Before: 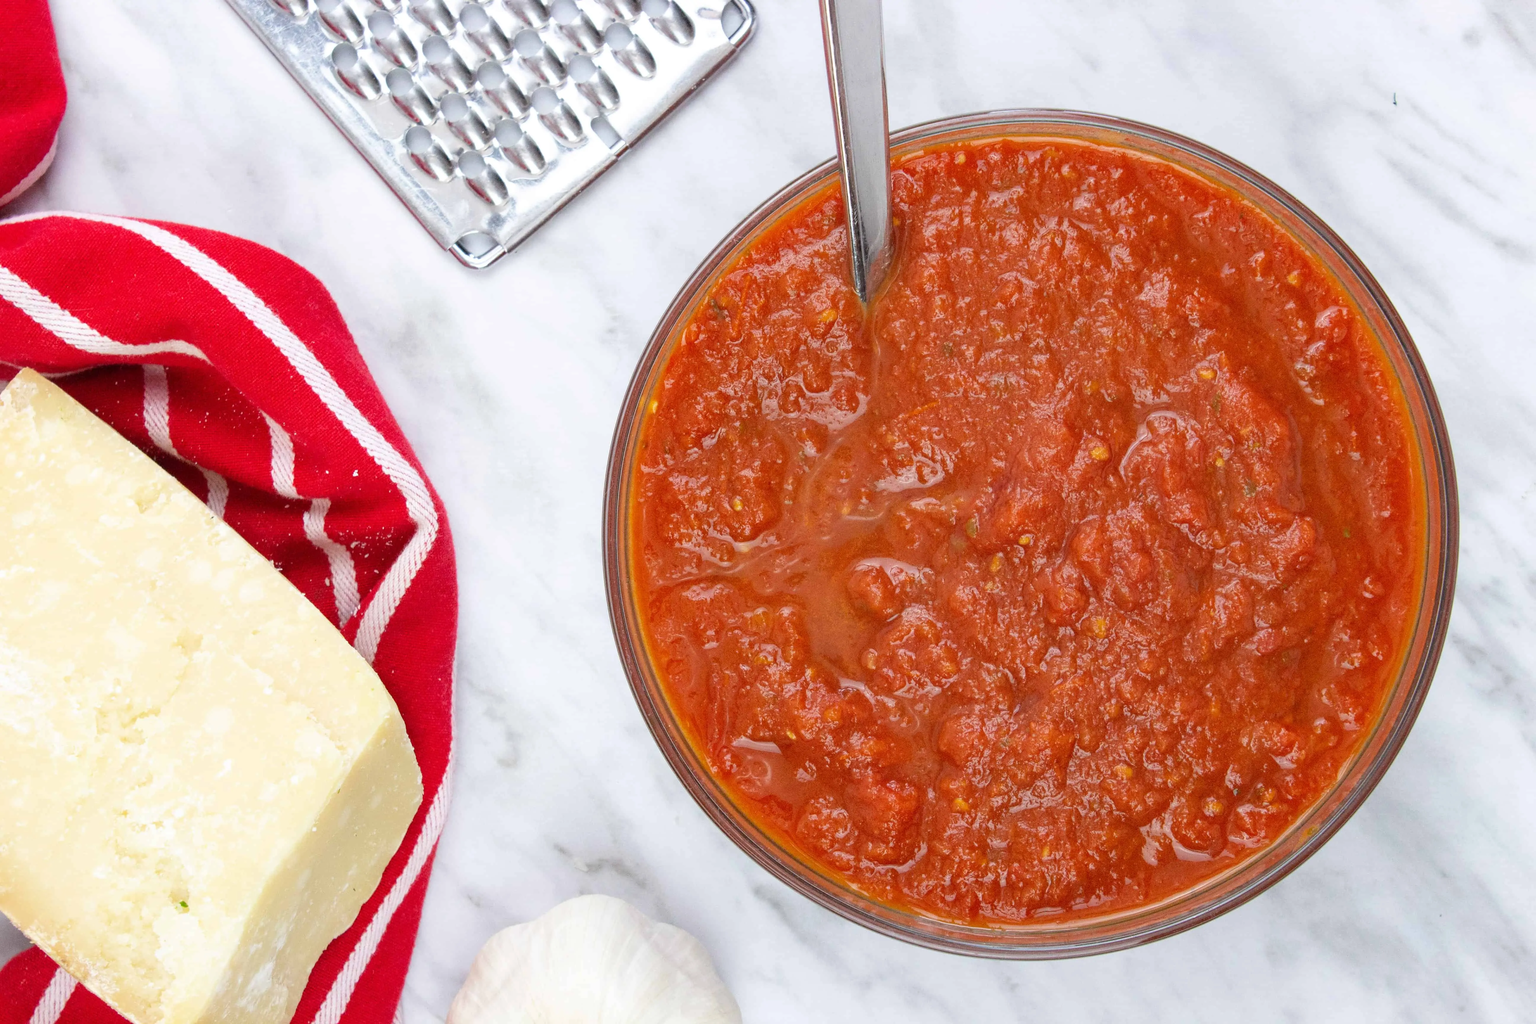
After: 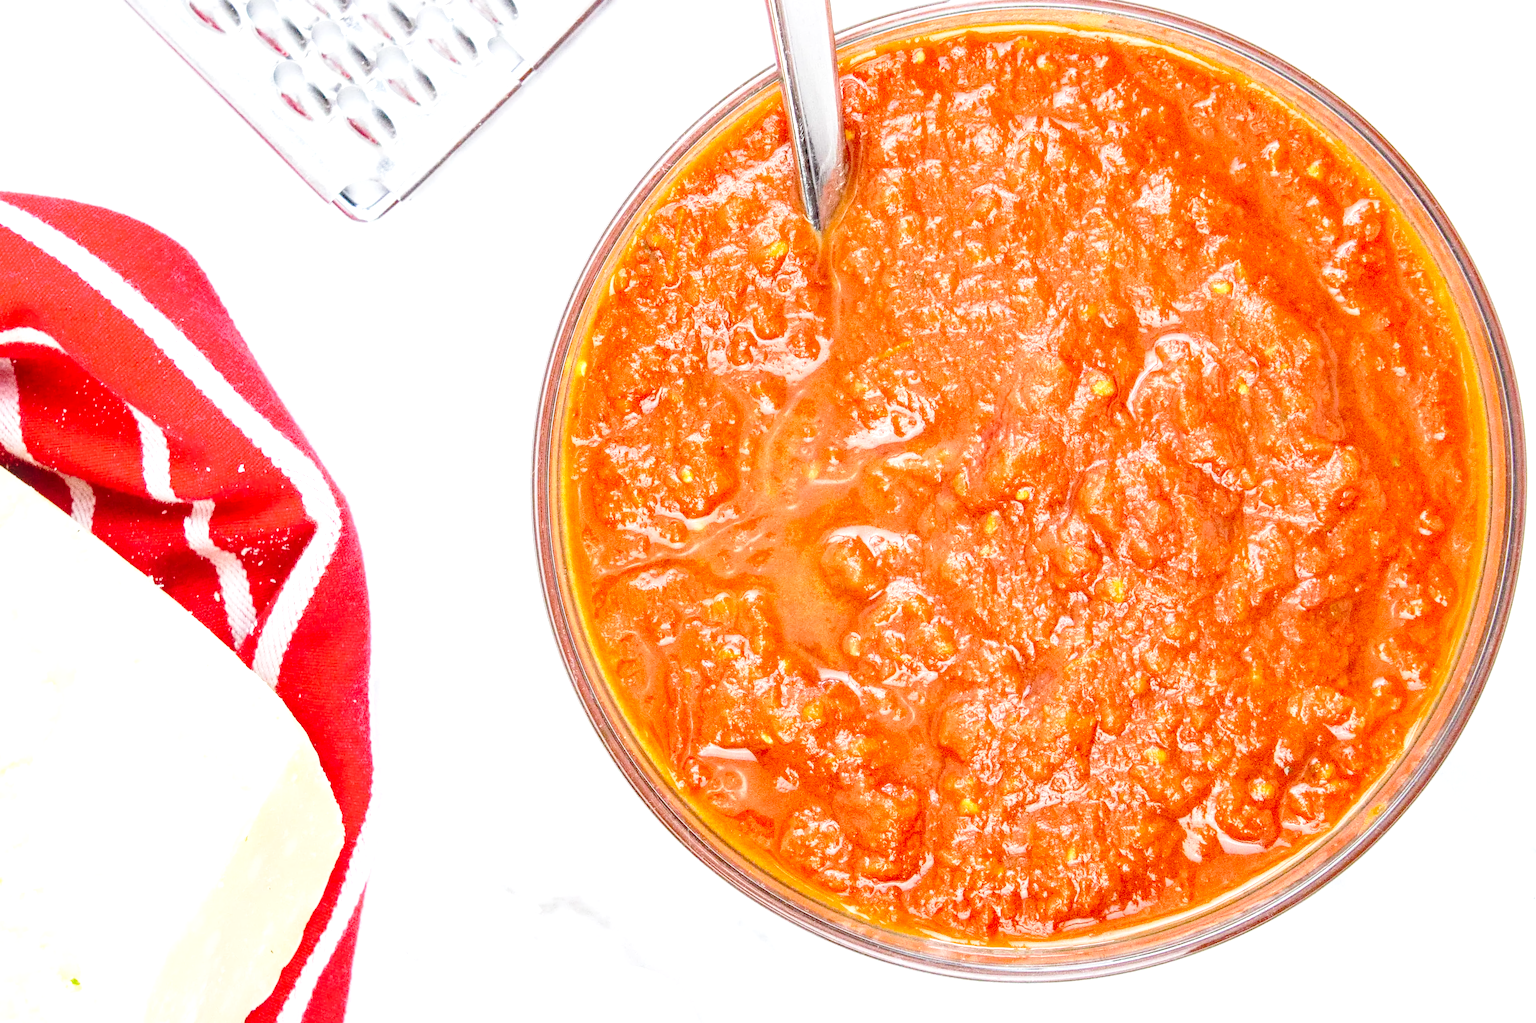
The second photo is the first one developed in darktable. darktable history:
local contrast: on, module defaults
base curve: curves: ch0 [(0, 0) (0.028, 0.03) (0.121, 0.232) (0.46, 0.748) (0.859, 0.968) (1, 1)], preserve colors none
exposure: black level correction 0, exposure 0.699 EV, compensate highlight preservation false
crop and rotate: angle 3.8°, left 5.632%, top 5.68%
